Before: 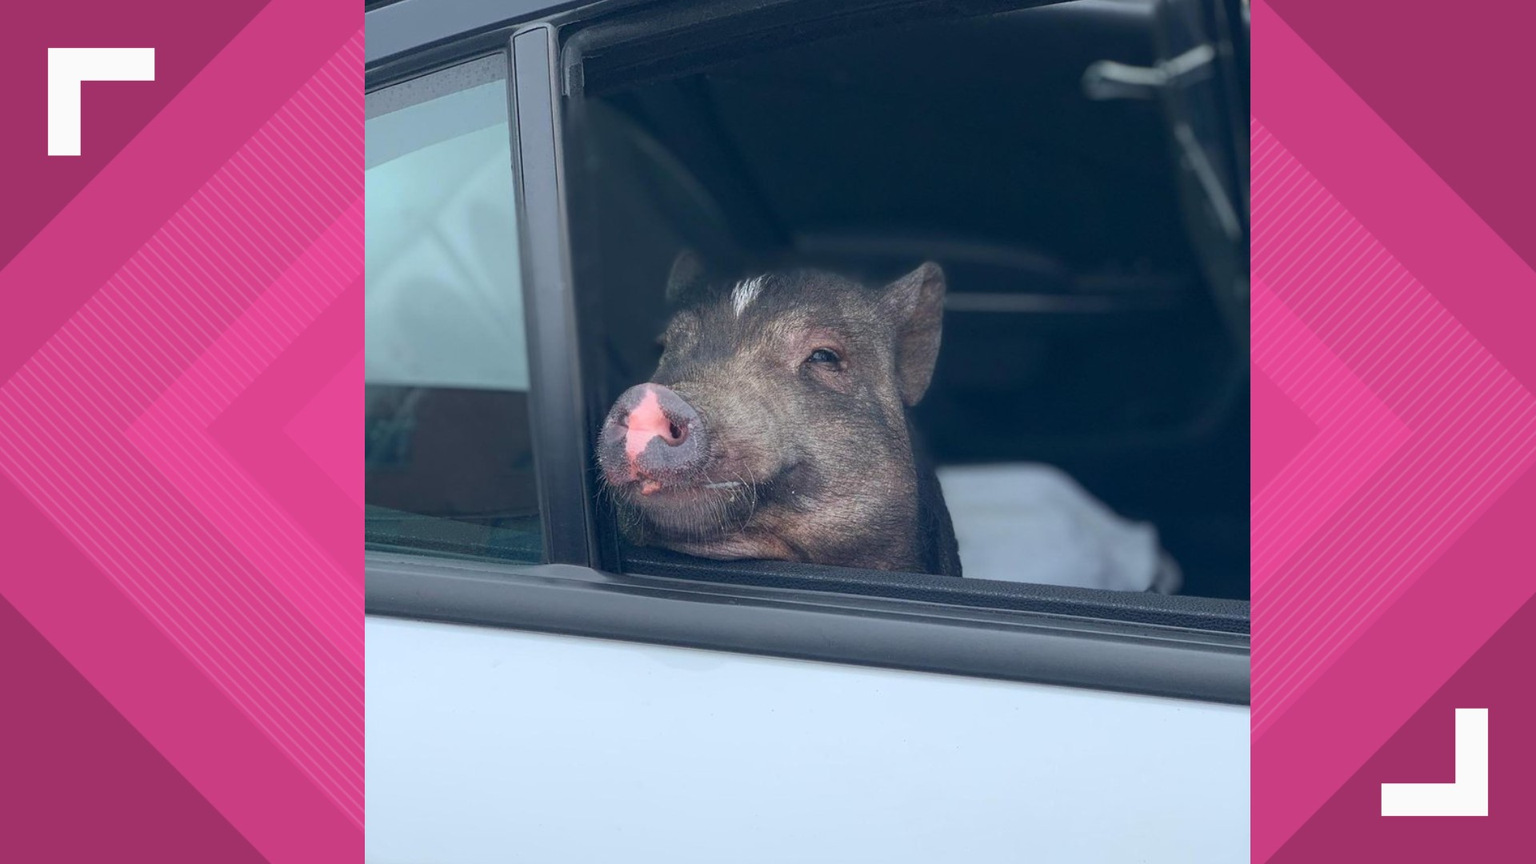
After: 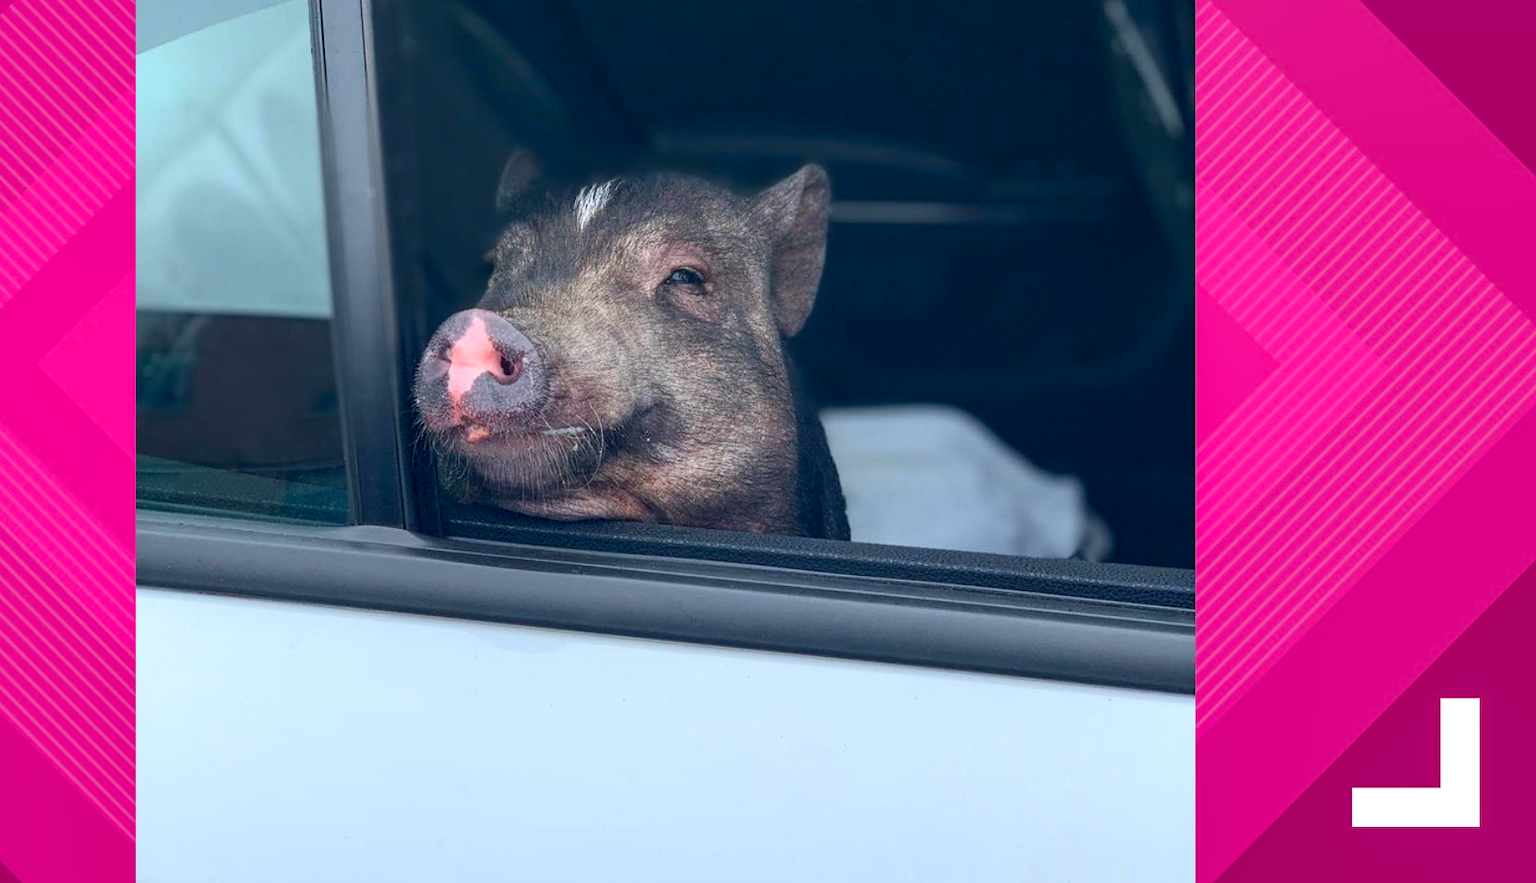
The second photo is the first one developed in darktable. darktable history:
contrast brightness saturation: contrast 0.091, saturation 0.279
crop: left 16.386%, top 14.48%
local contrast: highlights 24%, shadows 73%, midtone range 0.746
